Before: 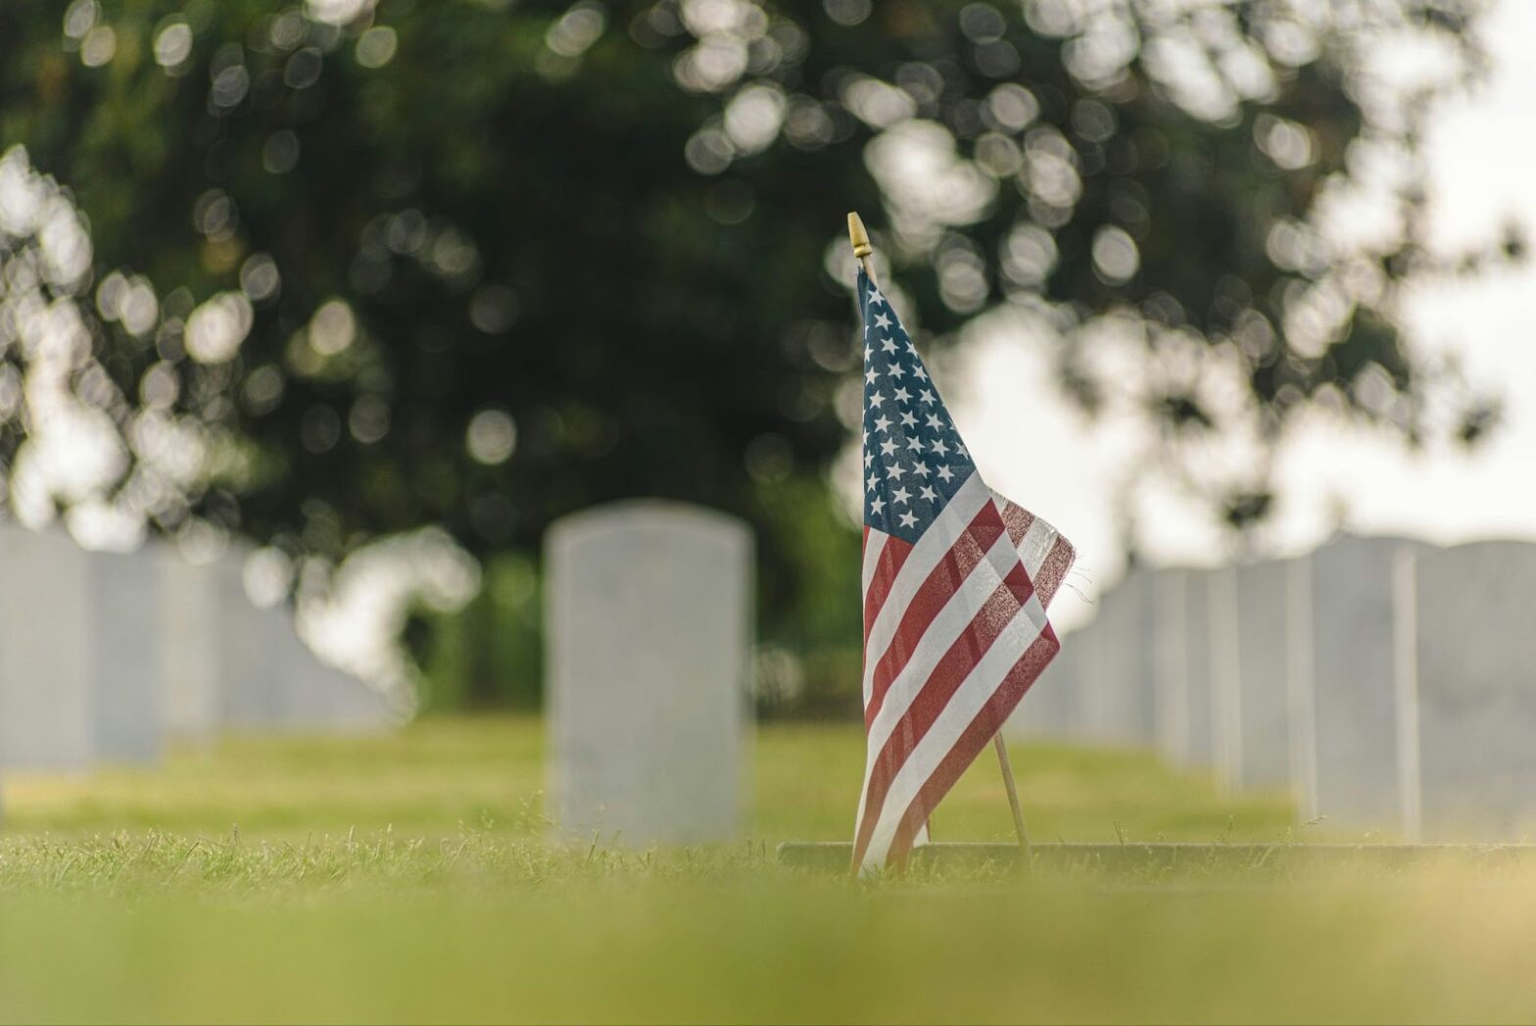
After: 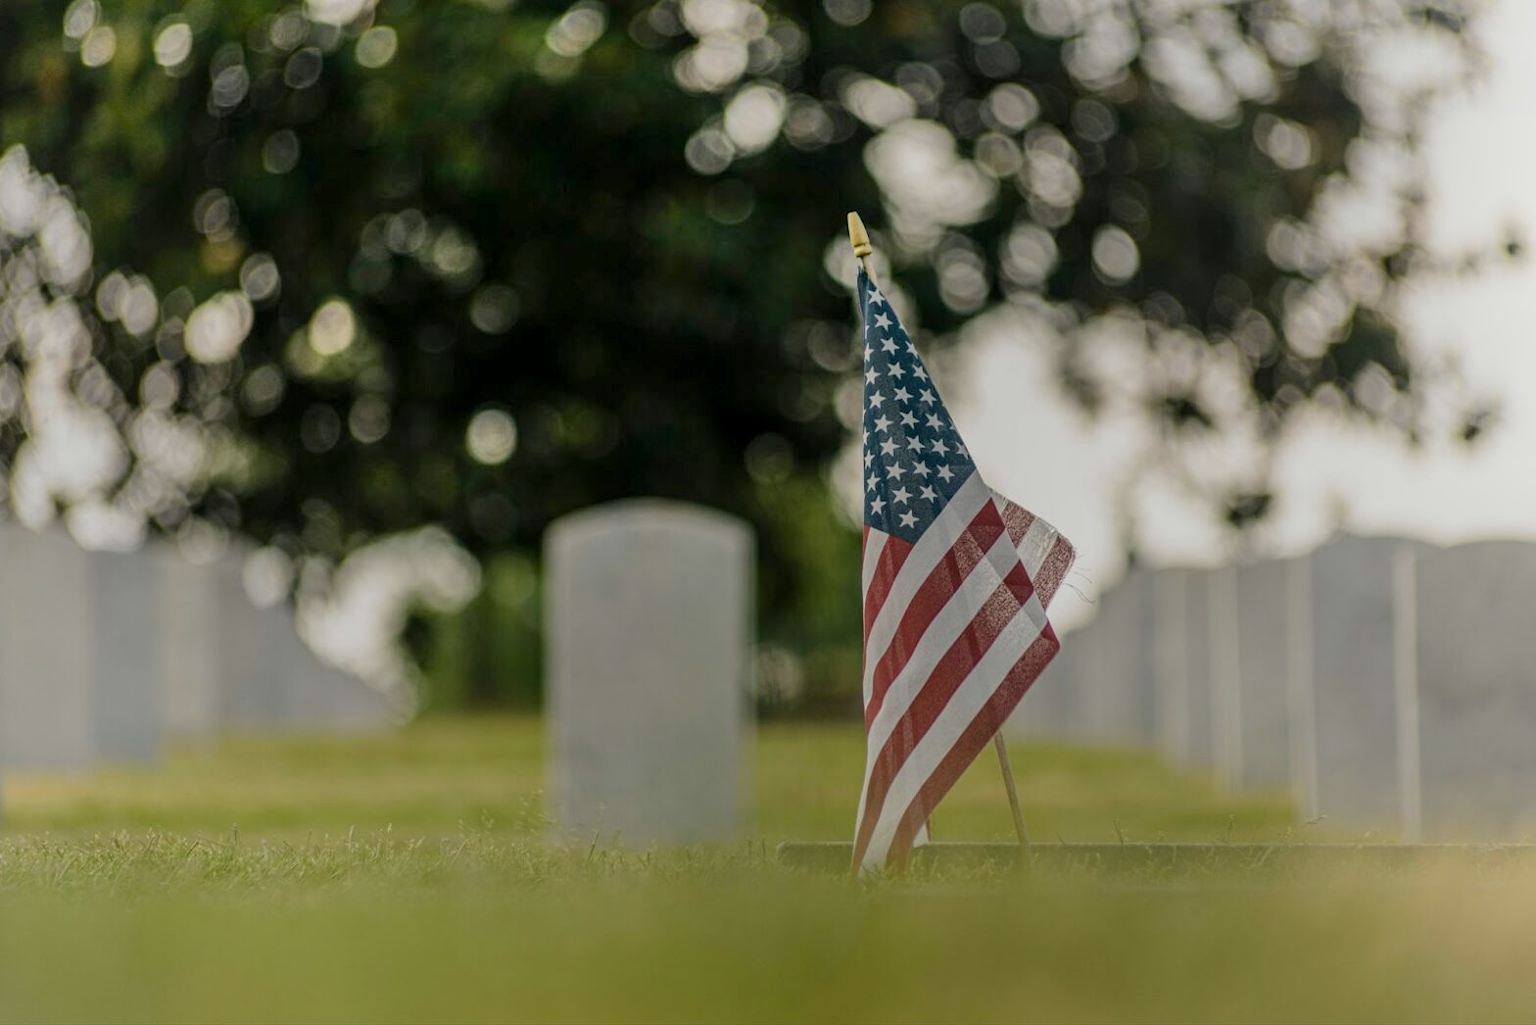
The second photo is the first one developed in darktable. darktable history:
exposure: black level correction 0.009, exposure -0.659 EV, compensate exposure bias true, compensate highlight preservation false
shadows and highlights: highlights 69.37, soften with gaussian
